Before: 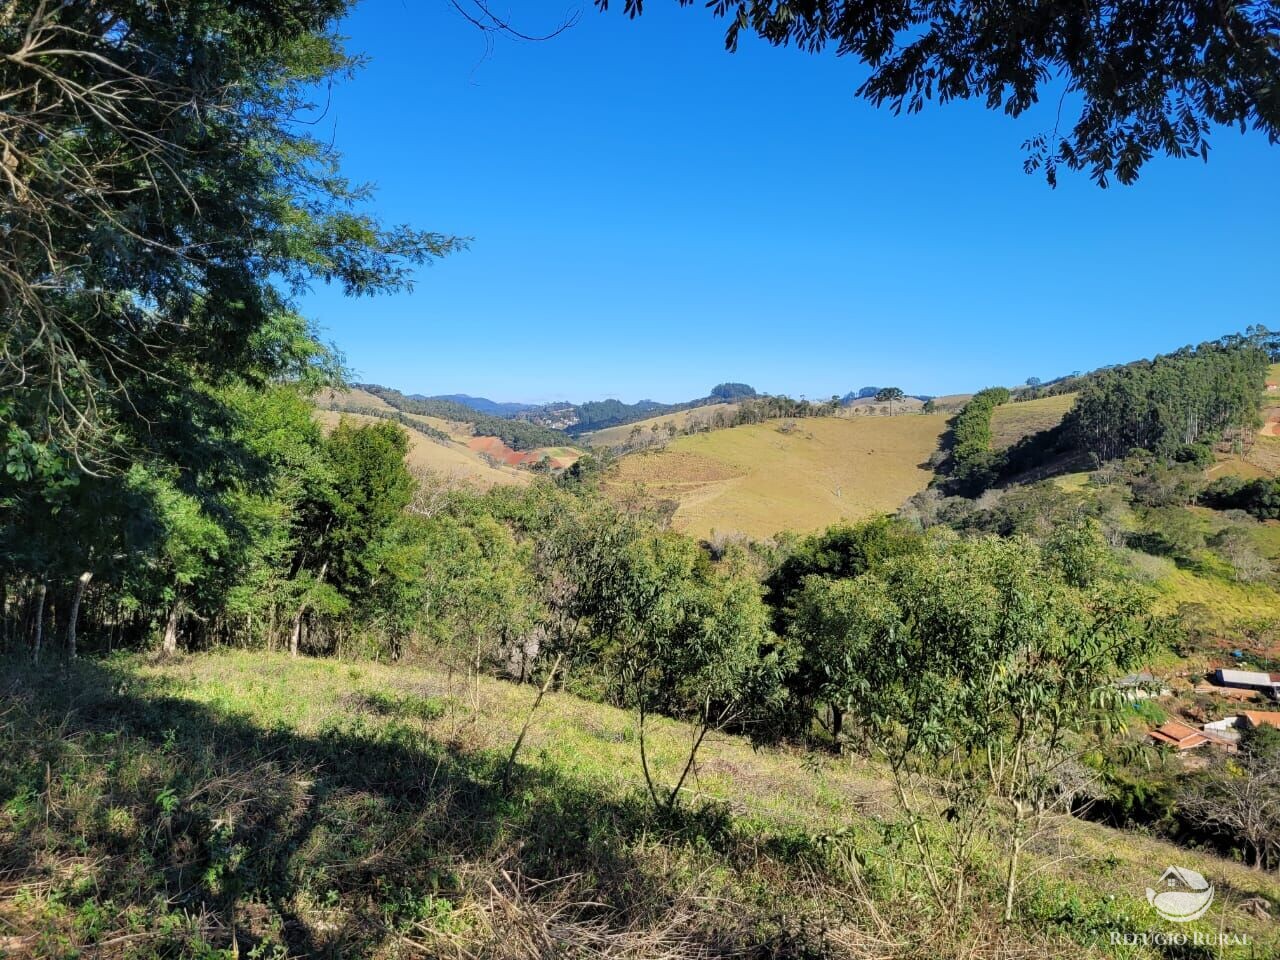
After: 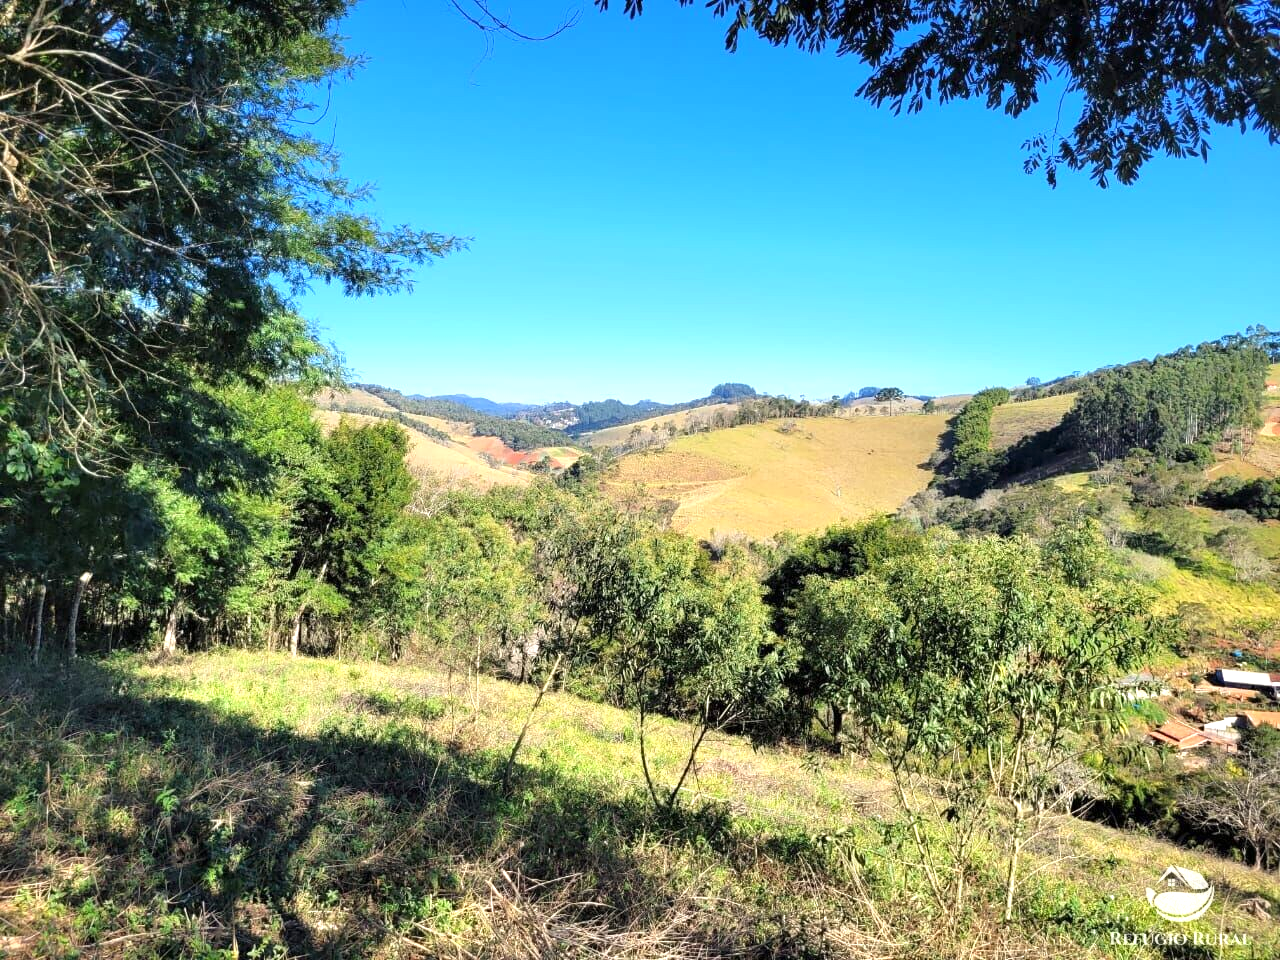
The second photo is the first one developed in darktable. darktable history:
white balance: red 1.009, blue 0.985
exposure: exposure 0.785 EV, compensate highlight preservation false
